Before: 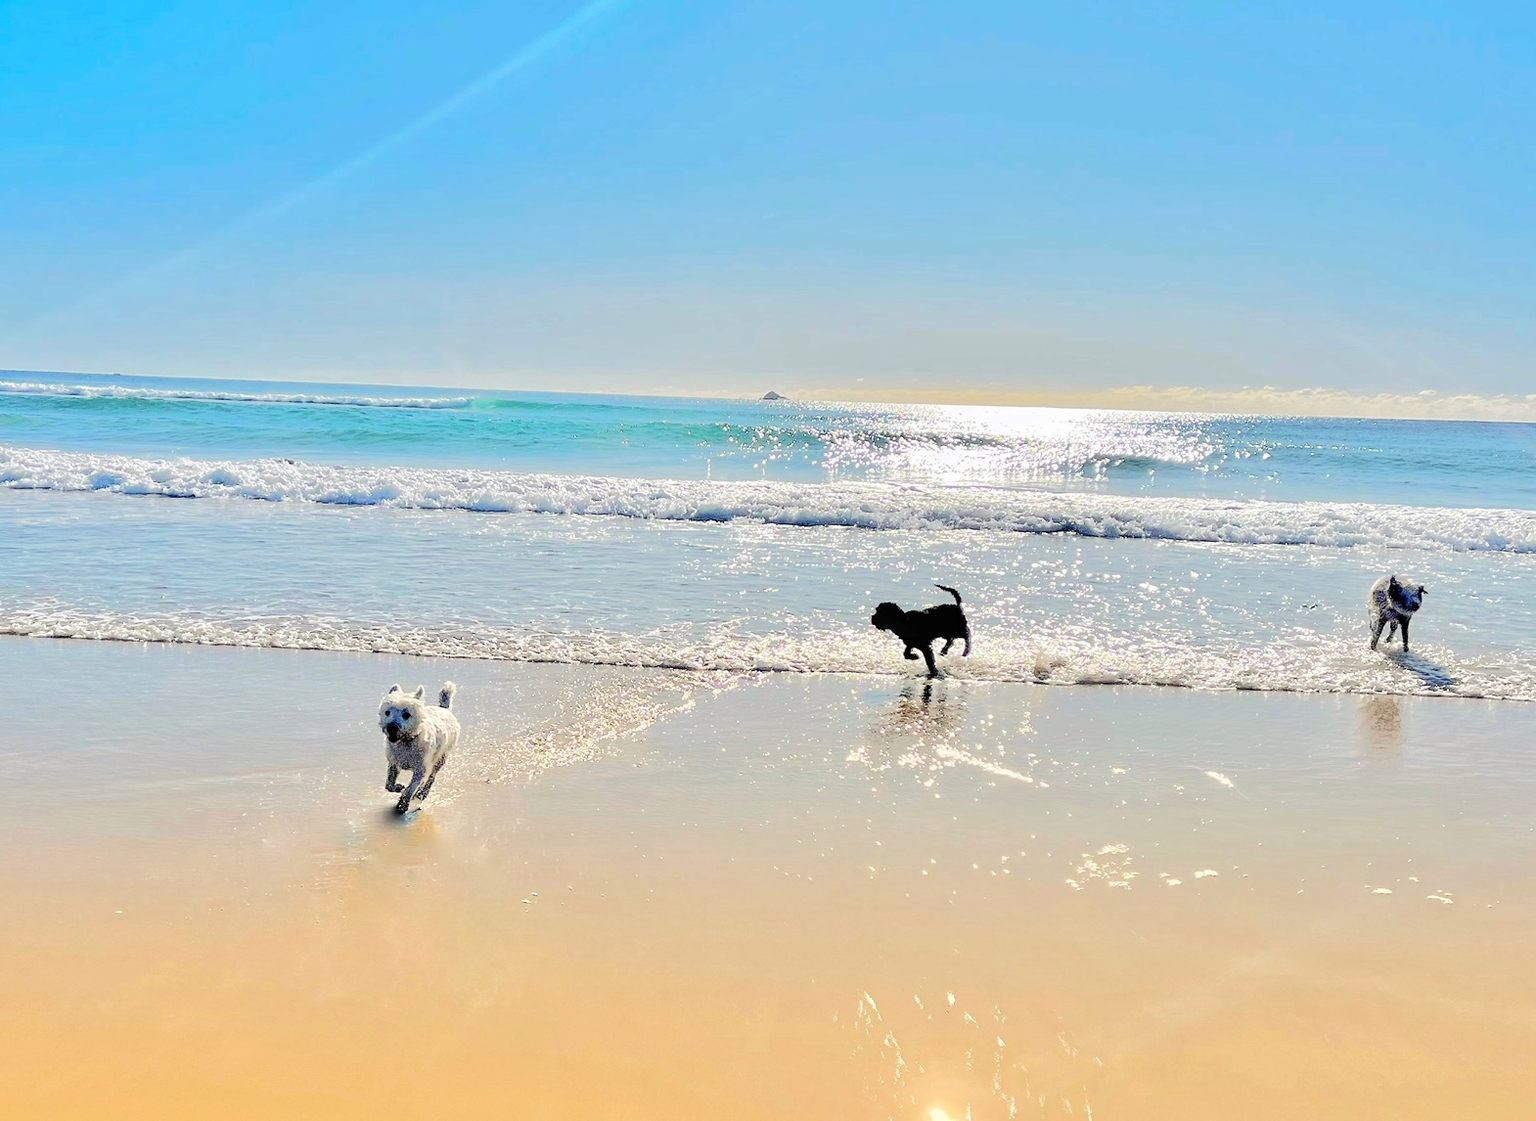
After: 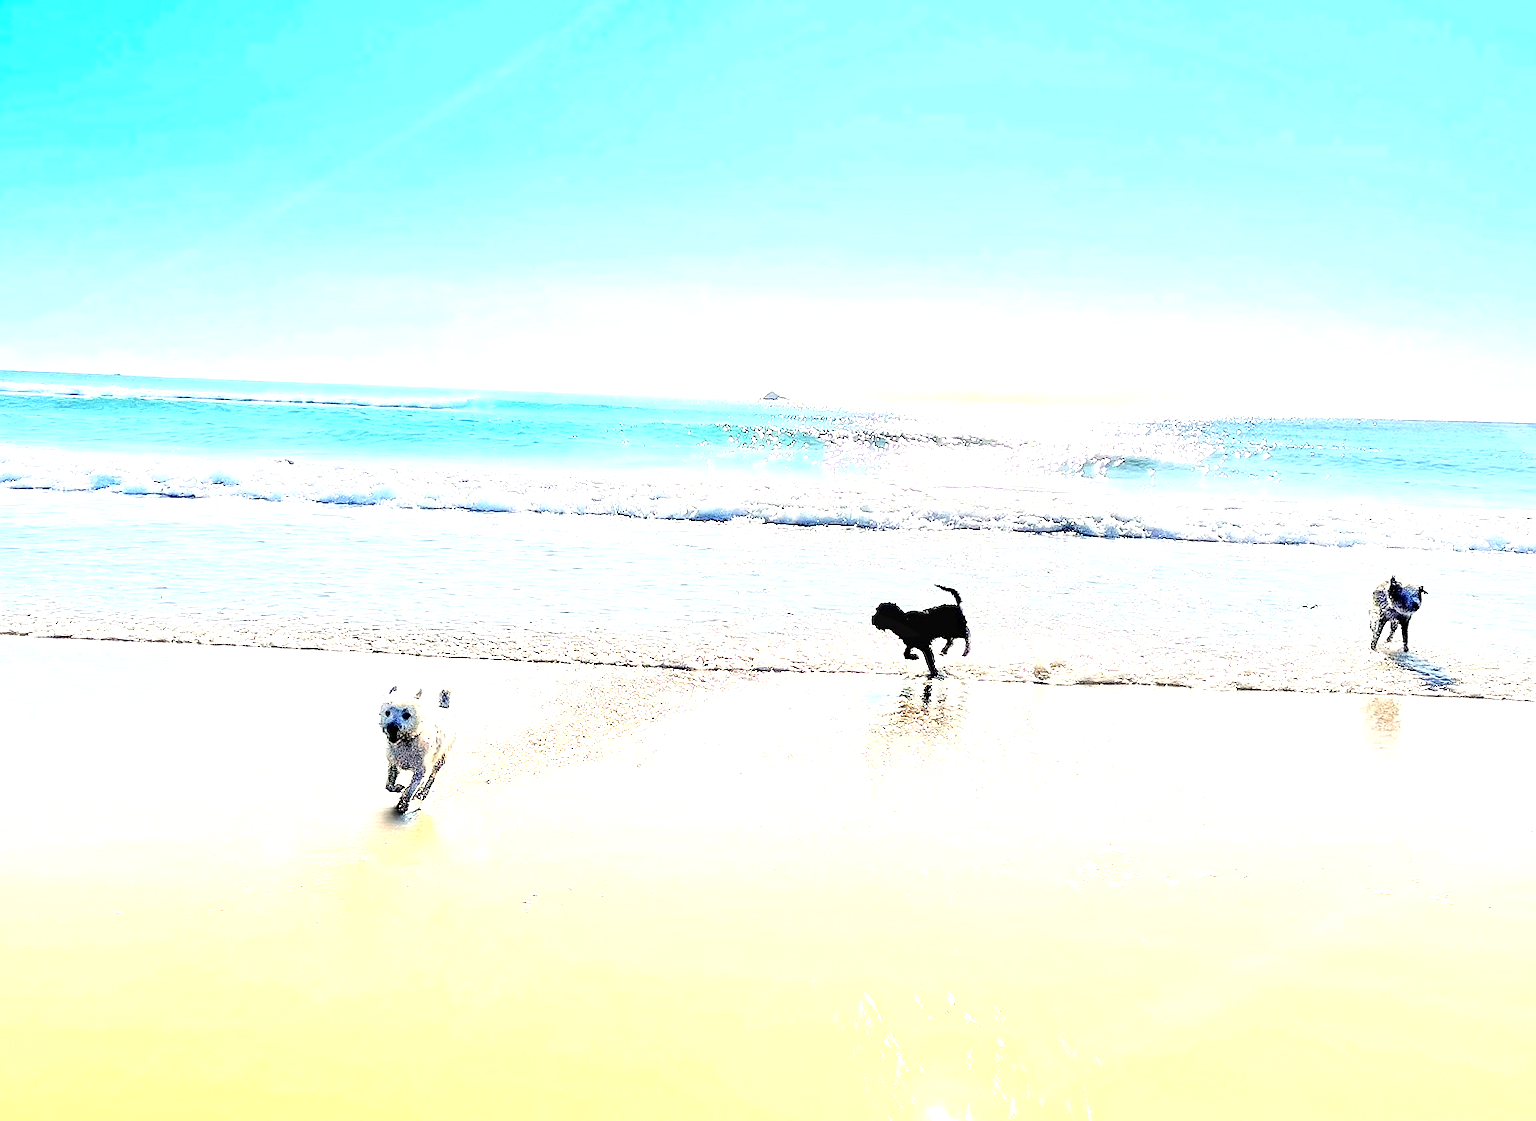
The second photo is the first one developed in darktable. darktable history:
sharpen: radius 1
exposure: exposure 1.16 EV, compensate exposure bias true, compensate highlight preservation false
